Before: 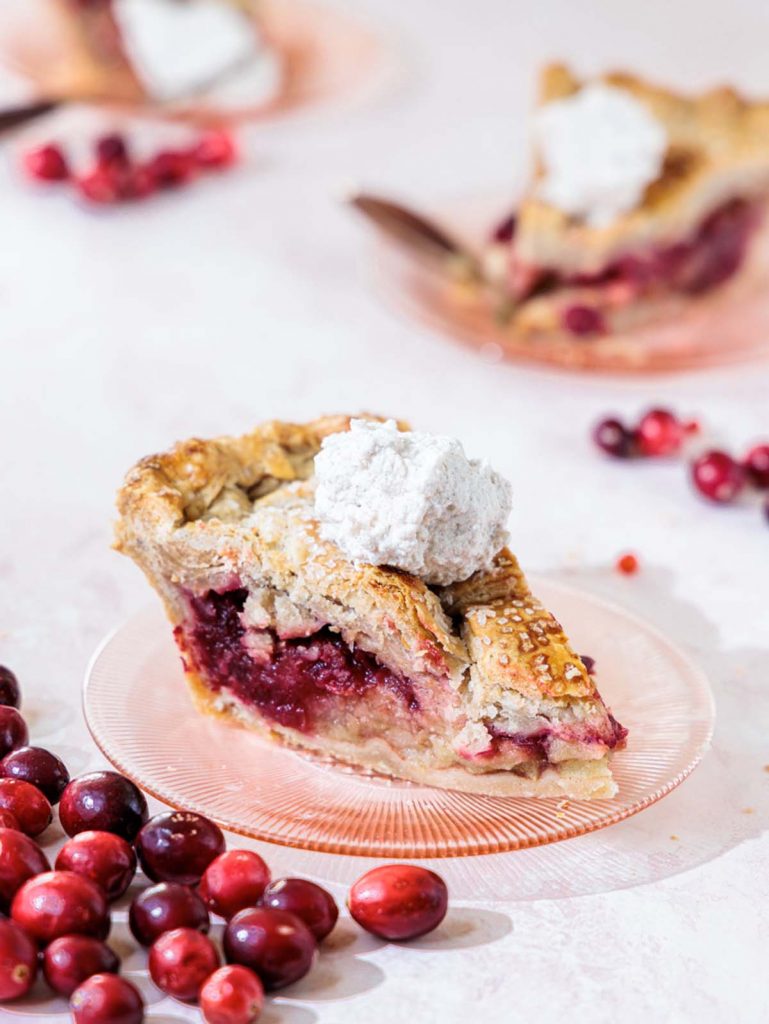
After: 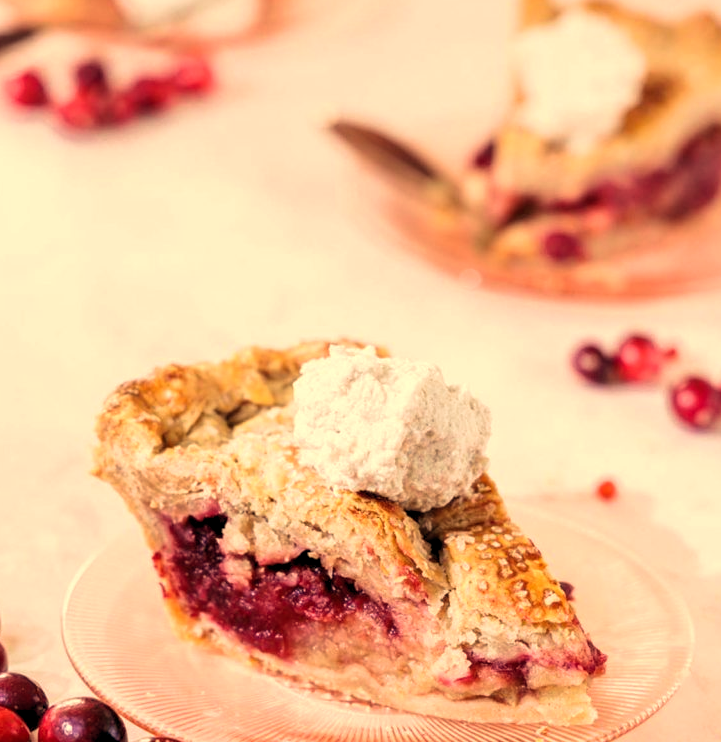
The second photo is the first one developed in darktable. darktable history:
color balance: lift [0.998, 0.998, 1.001, 1.002], gamma [0.995, 1.025, 0.992, 0.975], gain [0.995, 1.02, 0.997, 0.98]
velvia: on, module defaults
crop: left 2.737%, top 7.287%, right 3.421%, bottom 20.179%
white balance: red 1.138, green 0.996, blue 0.812
levels: levels [0.016, 0.5, 0.996]
